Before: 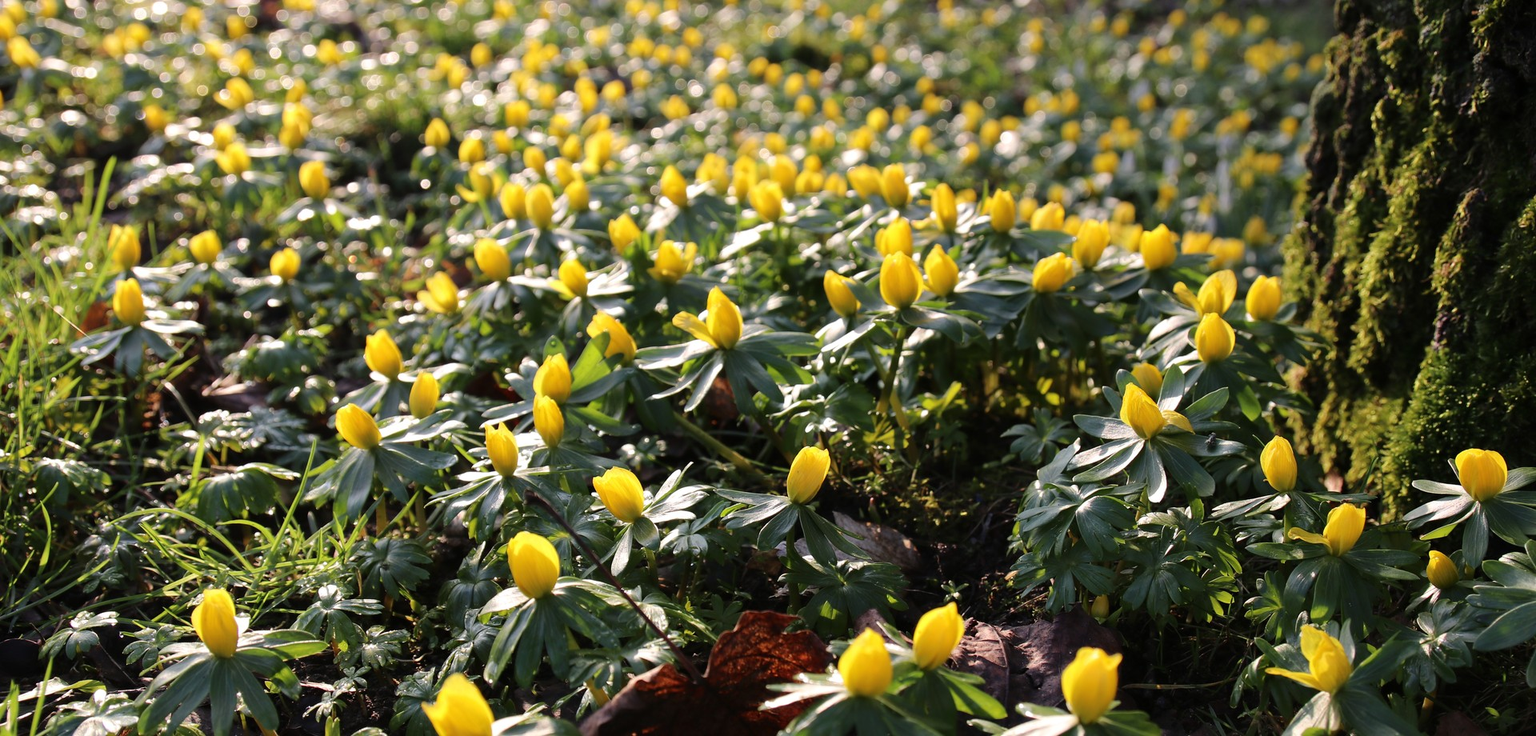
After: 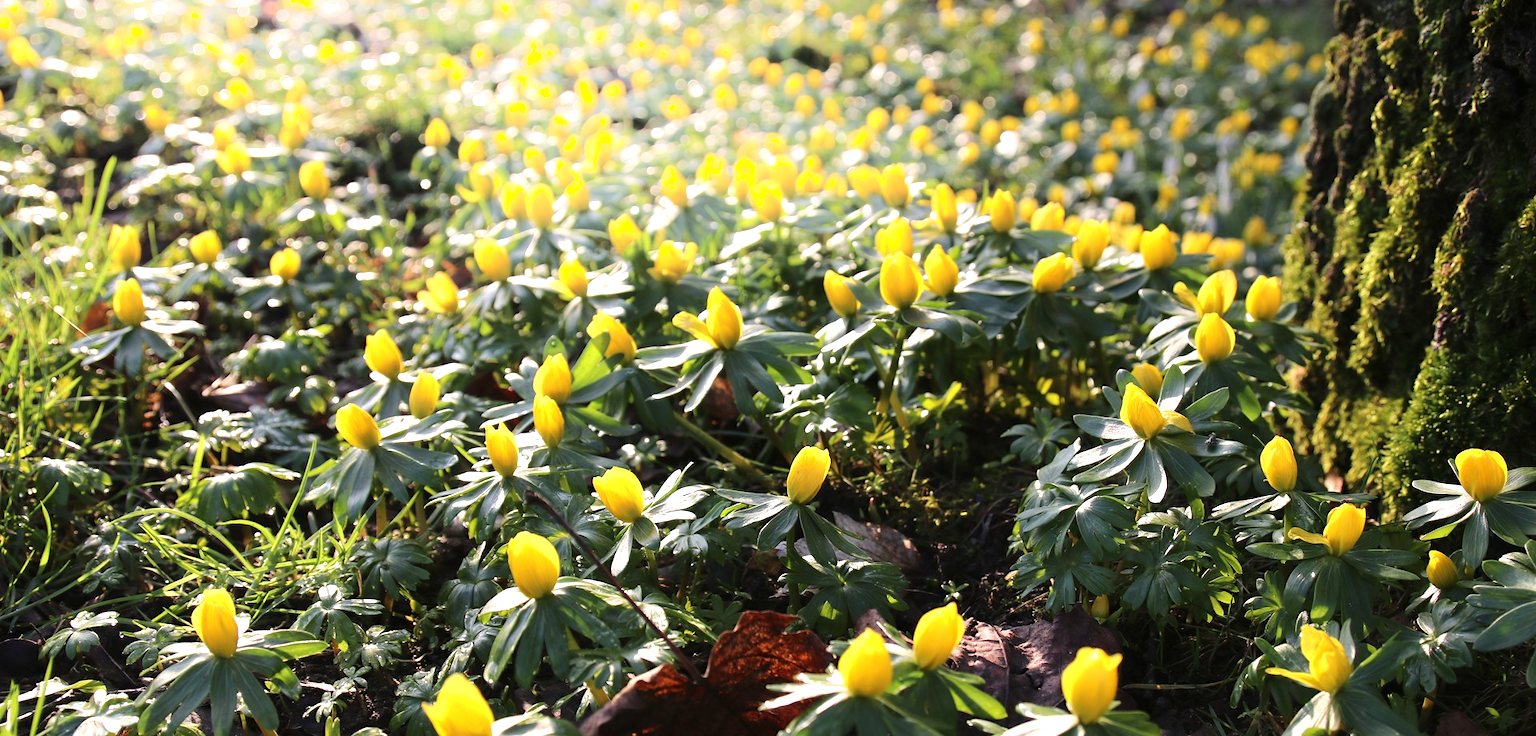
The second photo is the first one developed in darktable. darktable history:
shadows and highlights: shadows -21.3, highlights 100, soften with gaussian
exposure: black level correction 0, exposure 0.6 EV, compensate highlight preservation false
